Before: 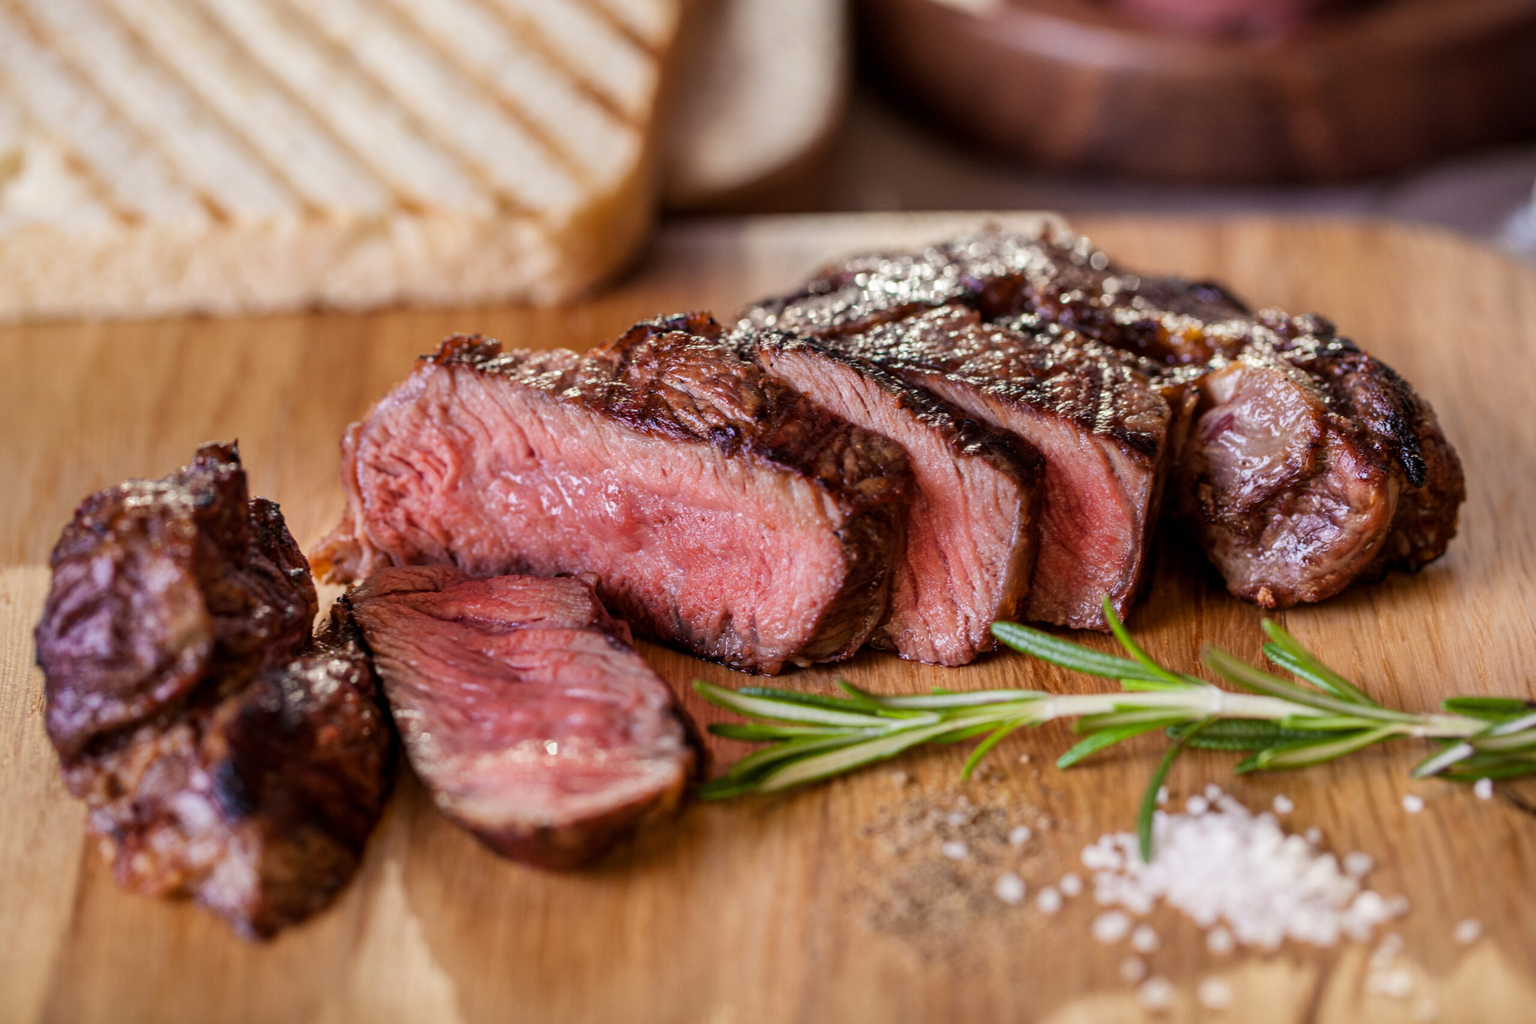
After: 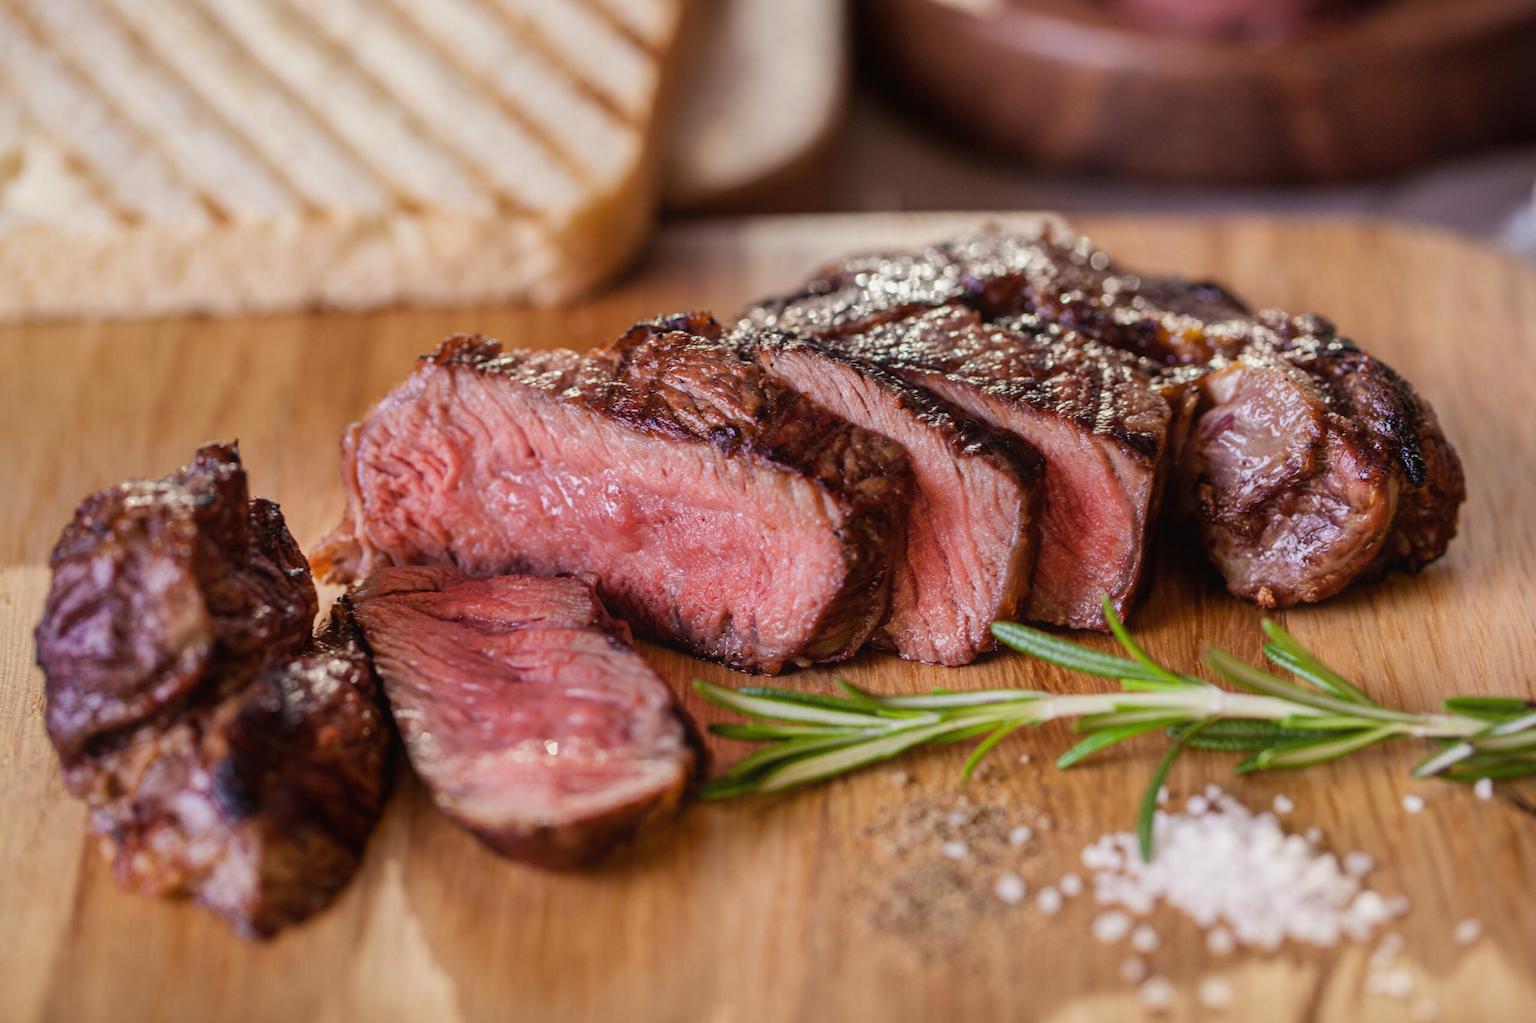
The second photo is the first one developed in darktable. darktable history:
white balance: emerald 1
contrast equalizer: octaves 7, y [[0.6 ×6], [0.55 ×6], [0 ×6], [0 ×6], [0 ×6]], mix -0.2
shadows and highlights: radius 125.46, shadows 30.51, highlights -30.51, low approximation 0.01, soften with gaussian
